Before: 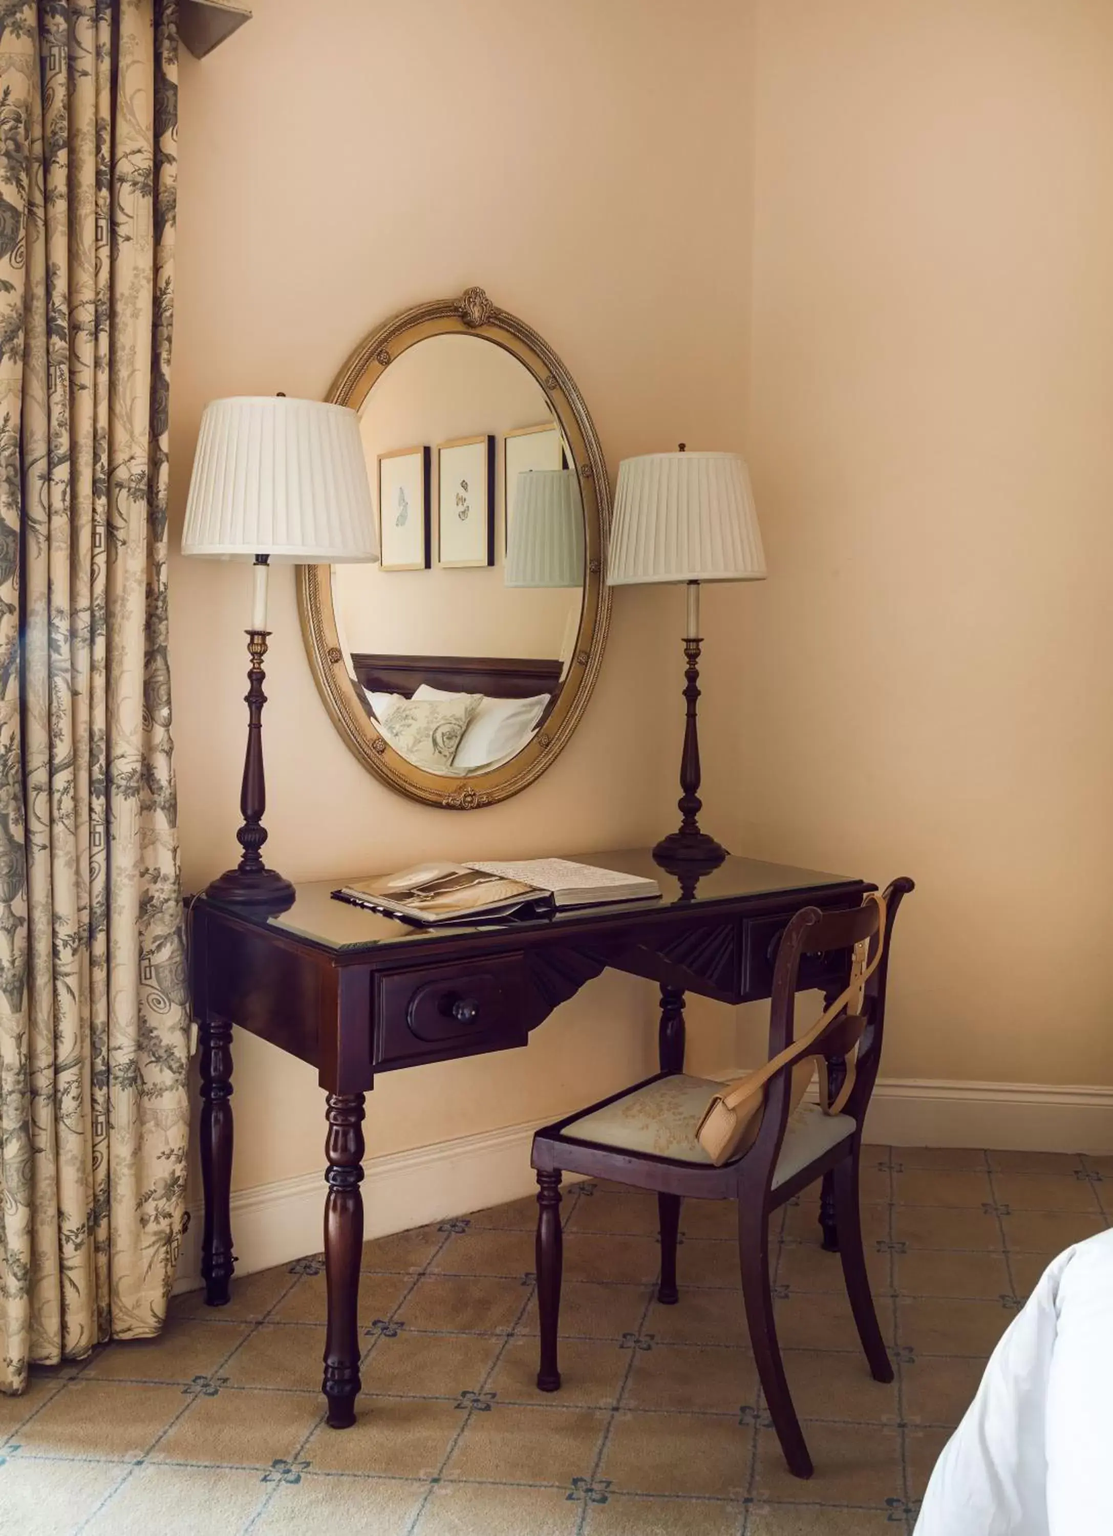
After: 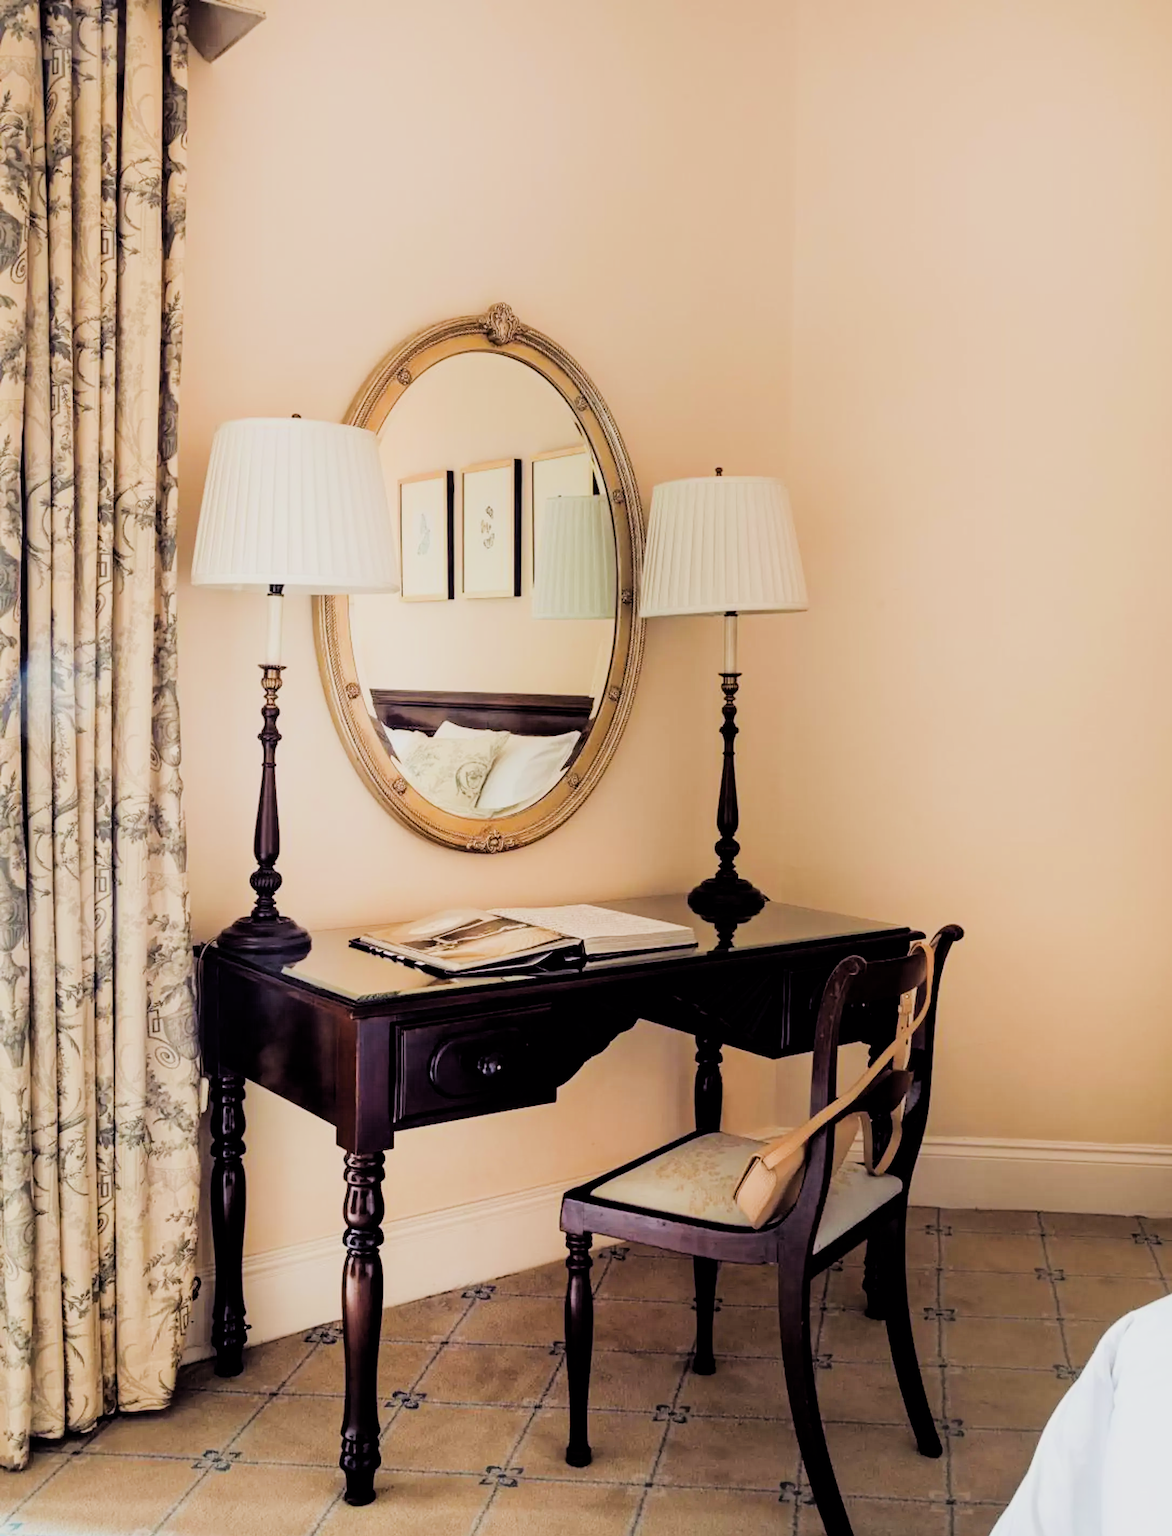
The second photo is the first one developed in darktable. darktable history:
crop and rotate: top 0%, bottom 5.097%
filmic rgb: black relative exposure -3.21 EV, white relative exposure 7.02 EV, hardness 1.46, contrast 1.35
exposure: black level correction 0, exposure 0.953 EV, compensate exposure bias true, compensate highlight preservation false
